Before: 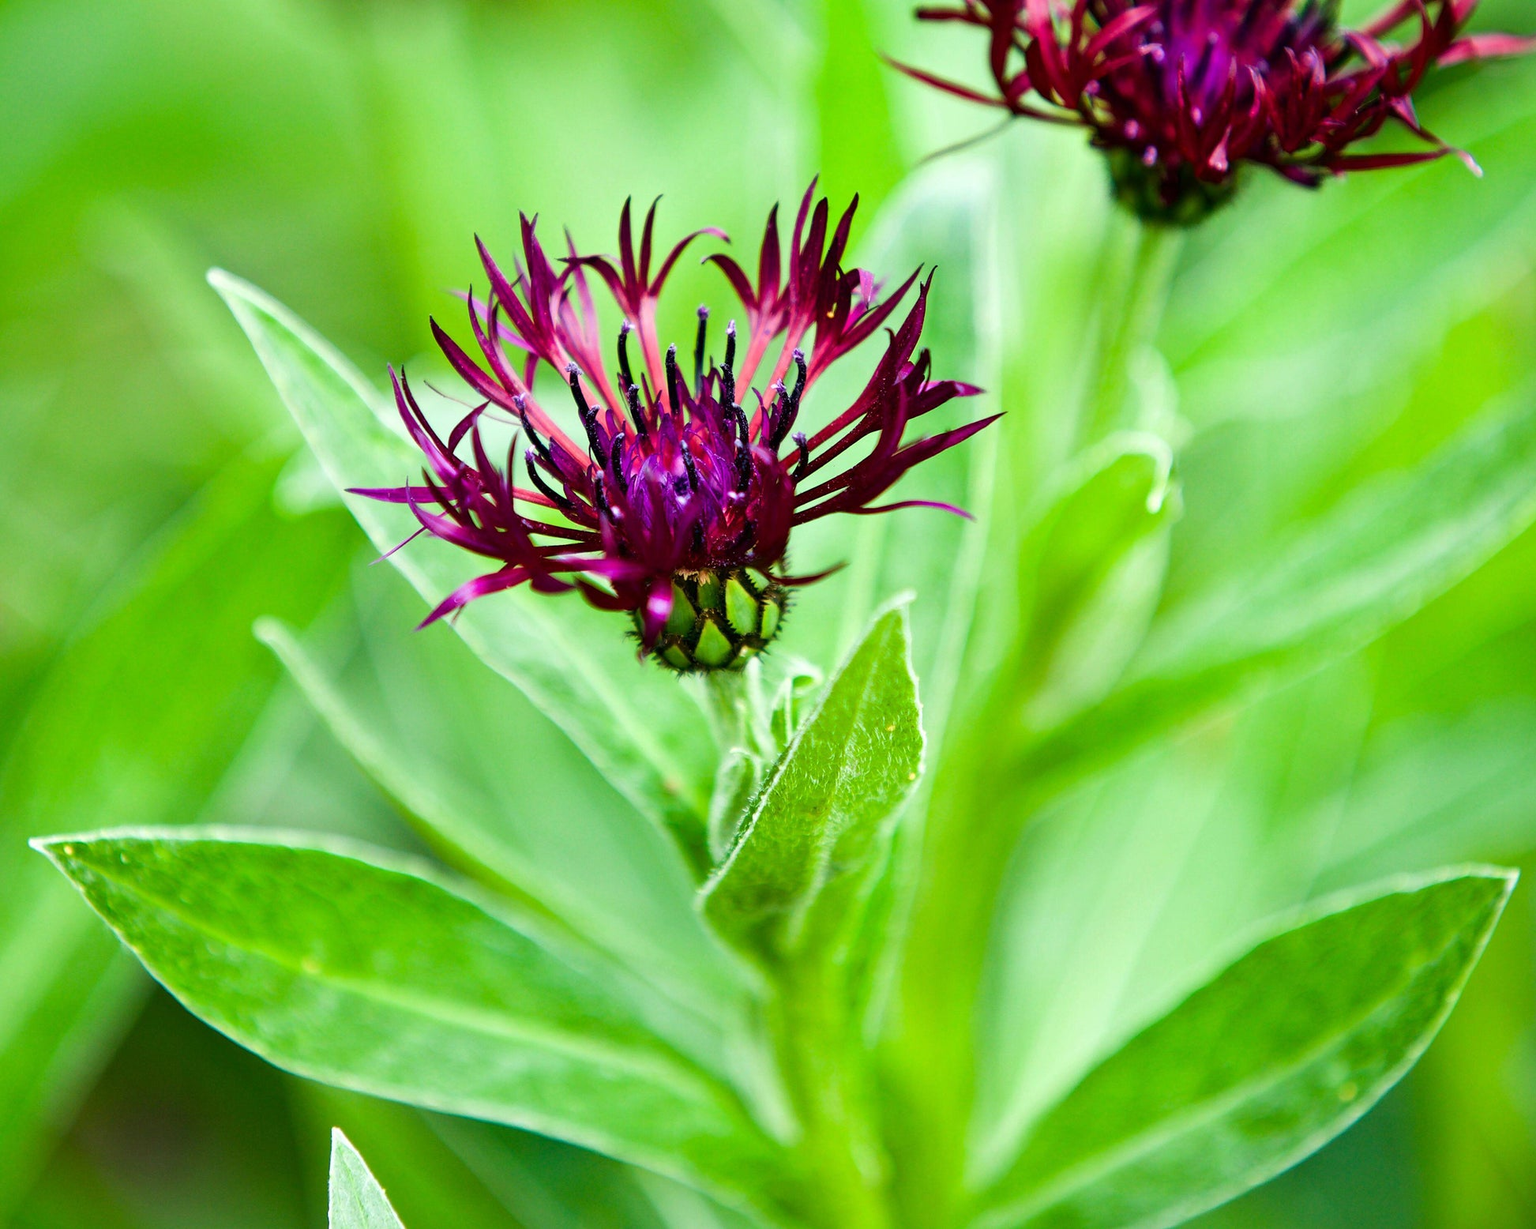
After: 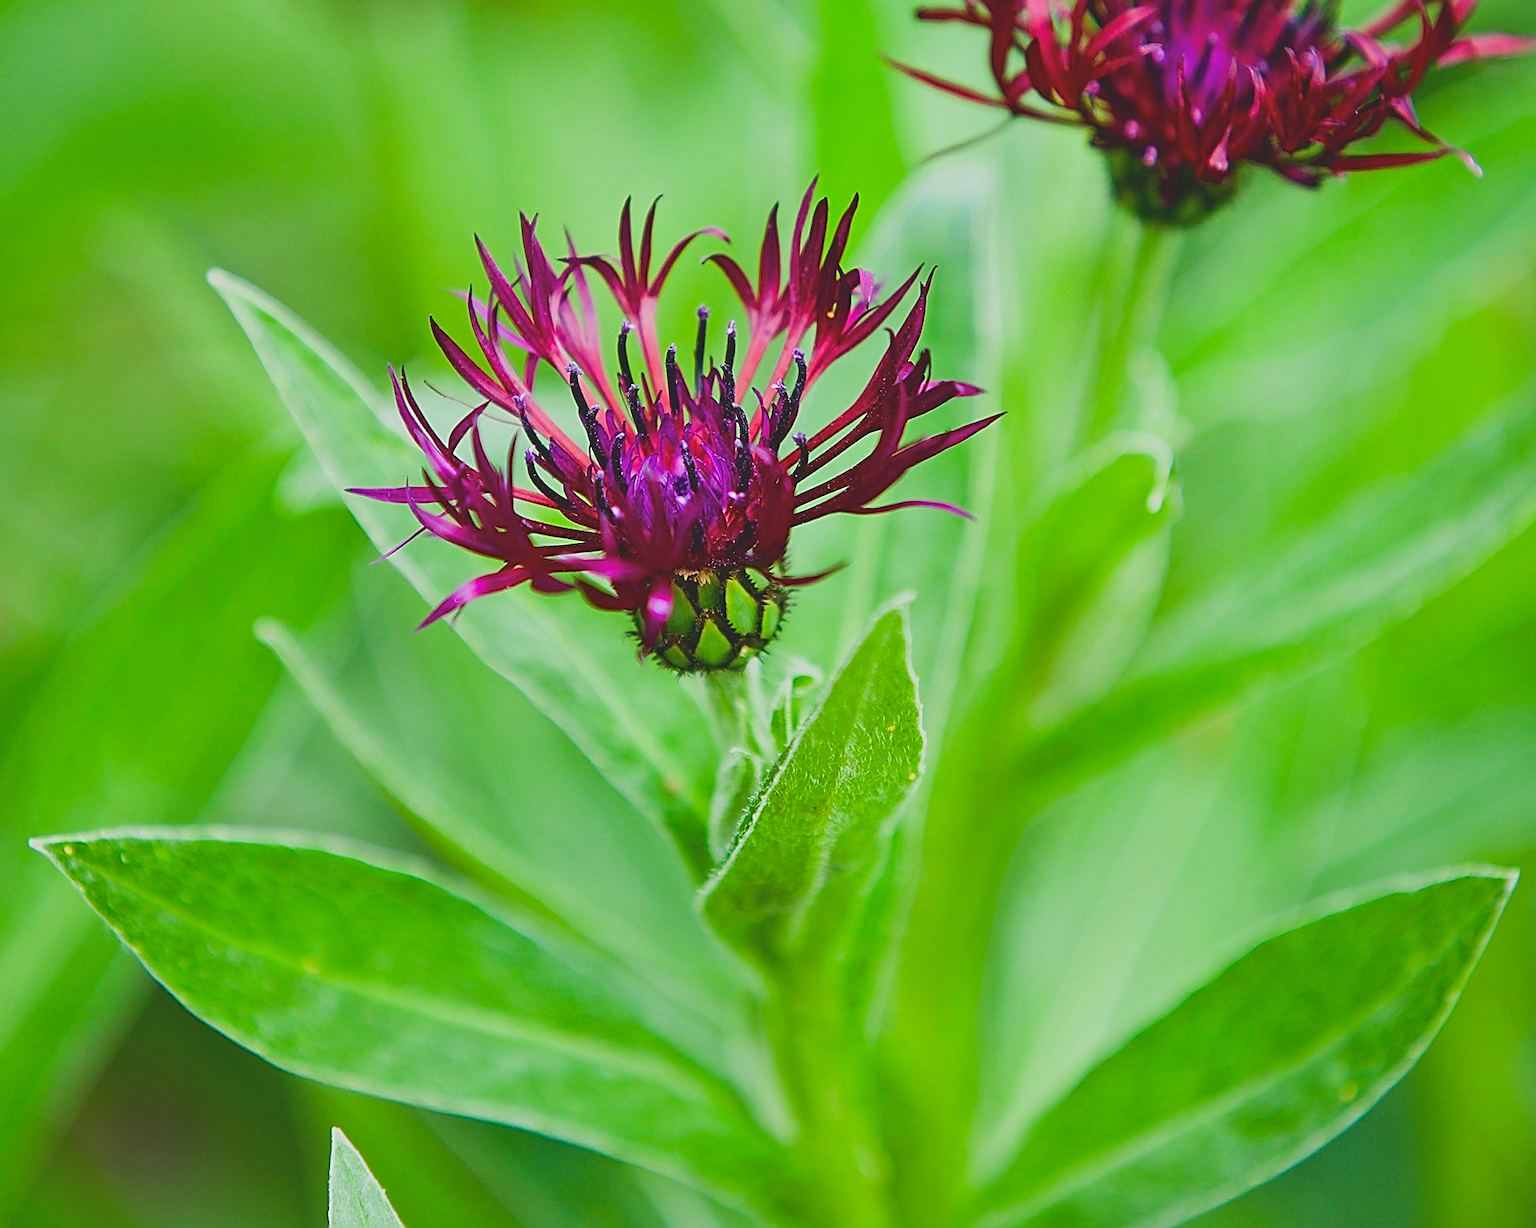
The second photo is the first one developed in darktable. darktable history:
sharpen: amount 1.017
contrast brightness saturation: contrast -0.293
